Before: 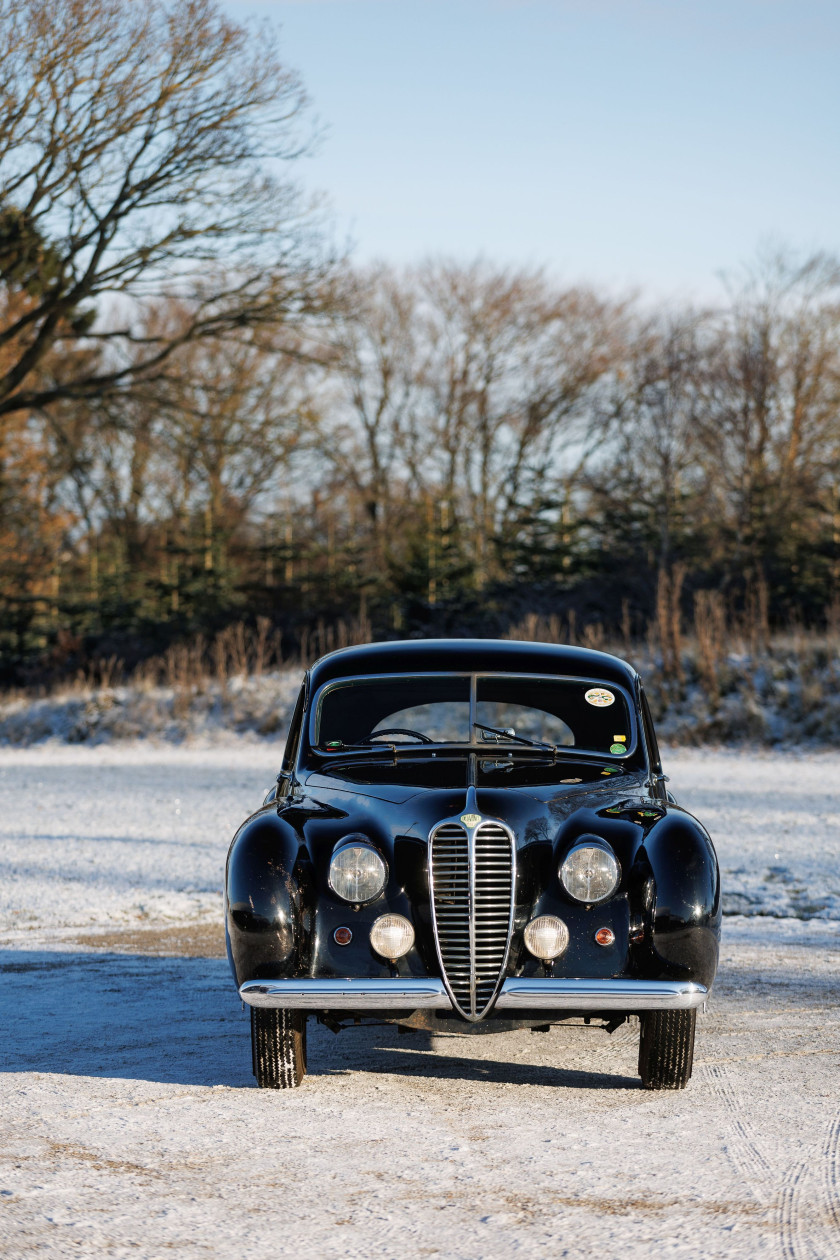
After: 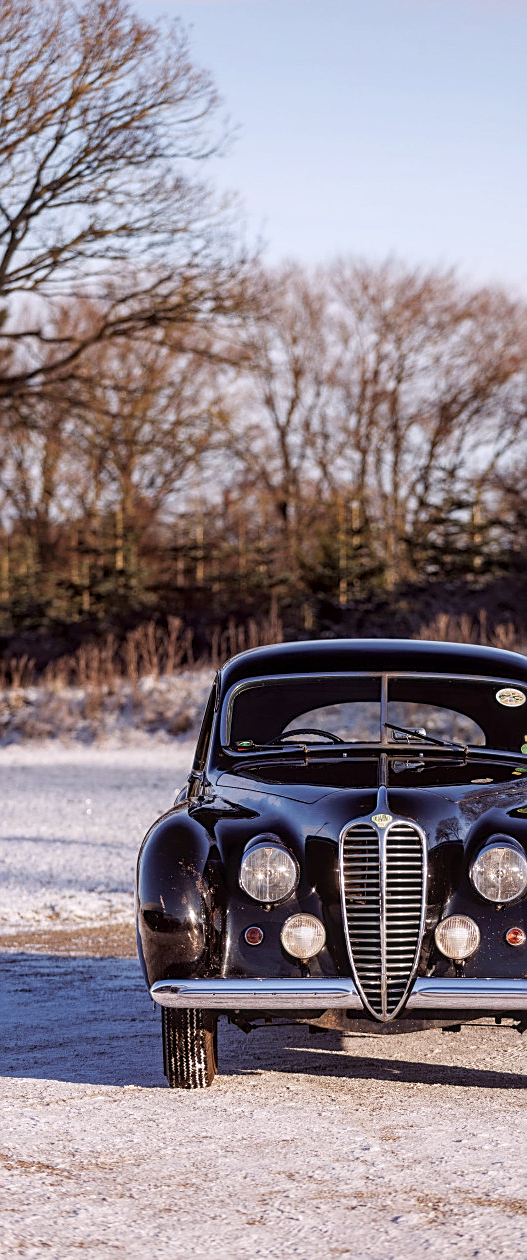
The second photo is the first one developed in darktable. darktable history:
sharpen: on, module defaults
crop: left 10.644%, right 26.528%
rgb levels: mode RGB, independent channels, levels [[0, 0.474, 1], [0, 0.5, 1], [0, 0.5, 1]]
local contrast: on, module defaults
white balance: red 1.009, blue 1.027
